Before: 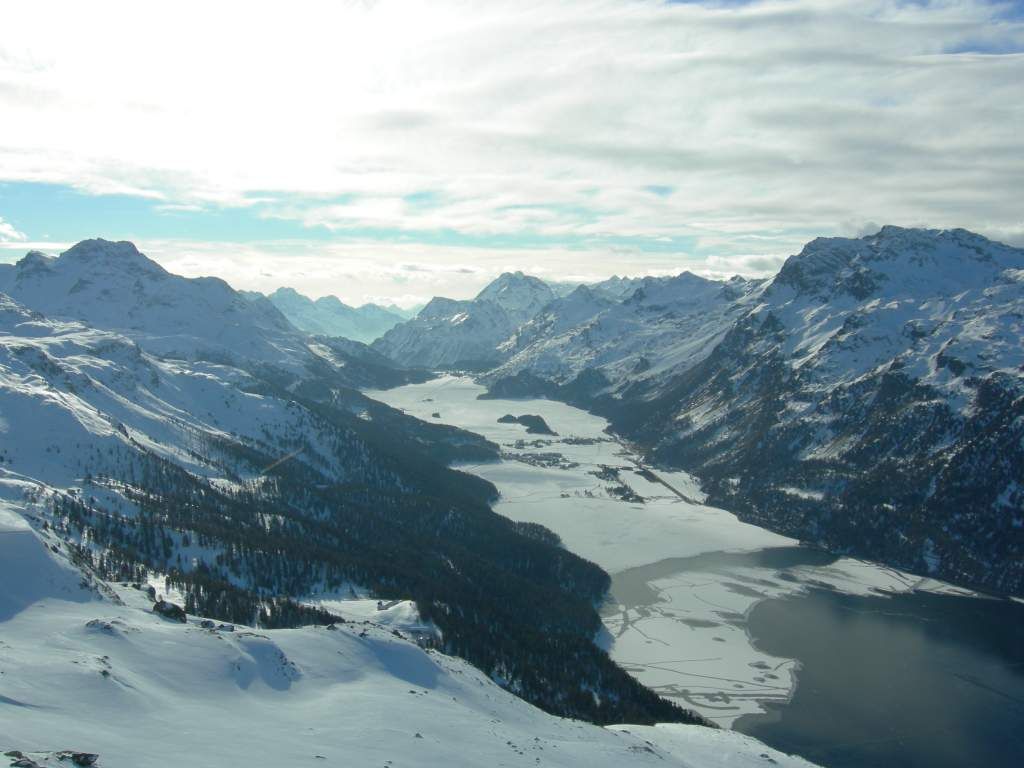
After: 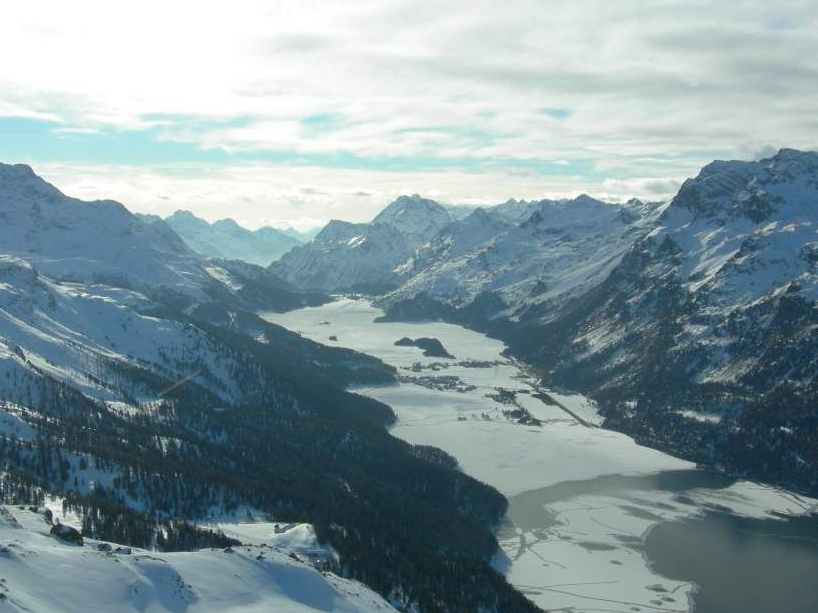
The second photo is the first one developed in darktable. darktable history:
rotate and perspective: automatic cropping original format, crop left 0, crop top 0
crop and rotate: left 10.071%, top 10.071%, right 10.02%, bottom 10.02%
